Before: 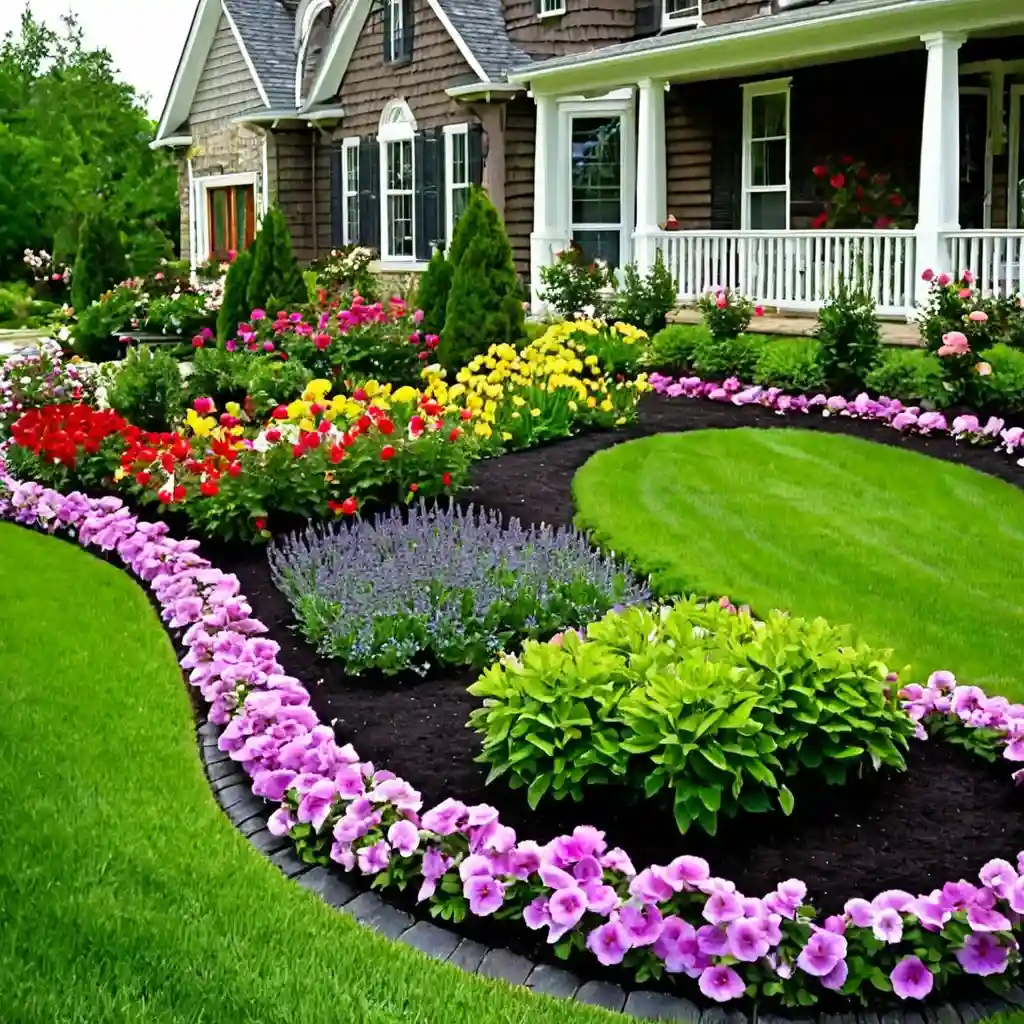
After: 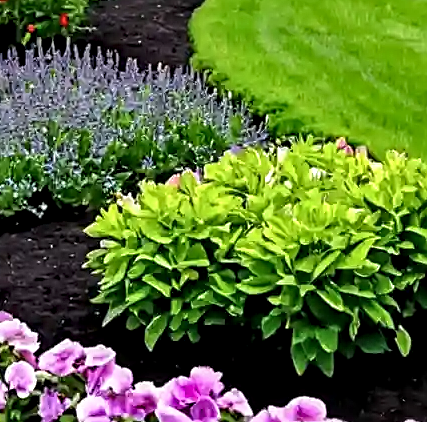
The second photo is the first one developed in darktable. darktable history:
sharpen: on, module defaults
local contrast: highlights 60%, shadows 60%, detail 160%
crop: left 37.493%, top 44.863%, right 20.722%, bottom 13.844%
